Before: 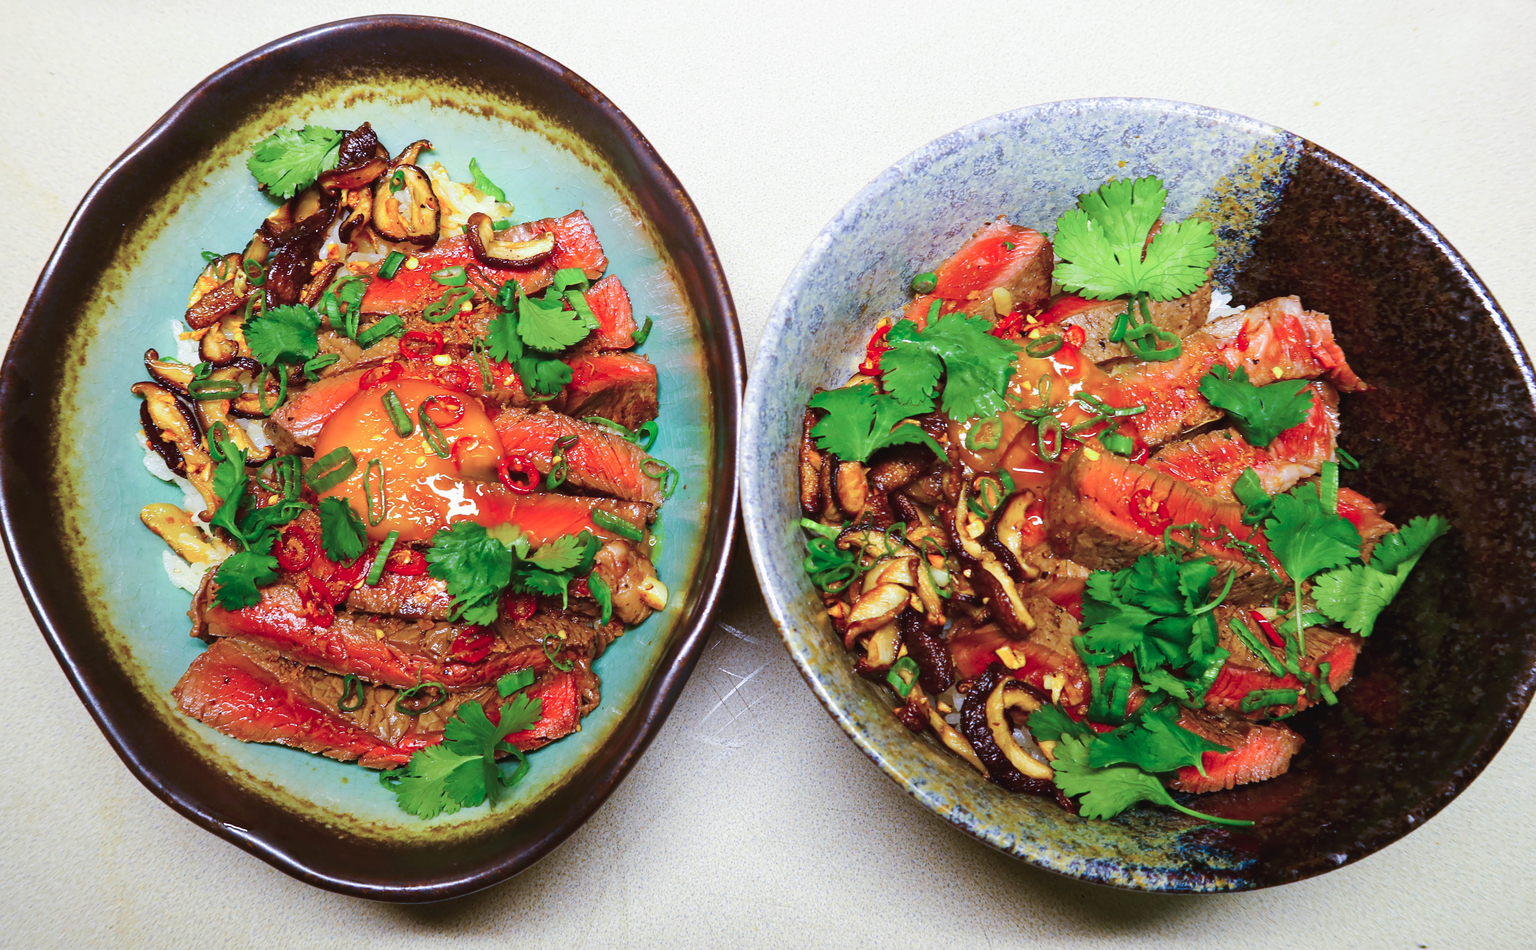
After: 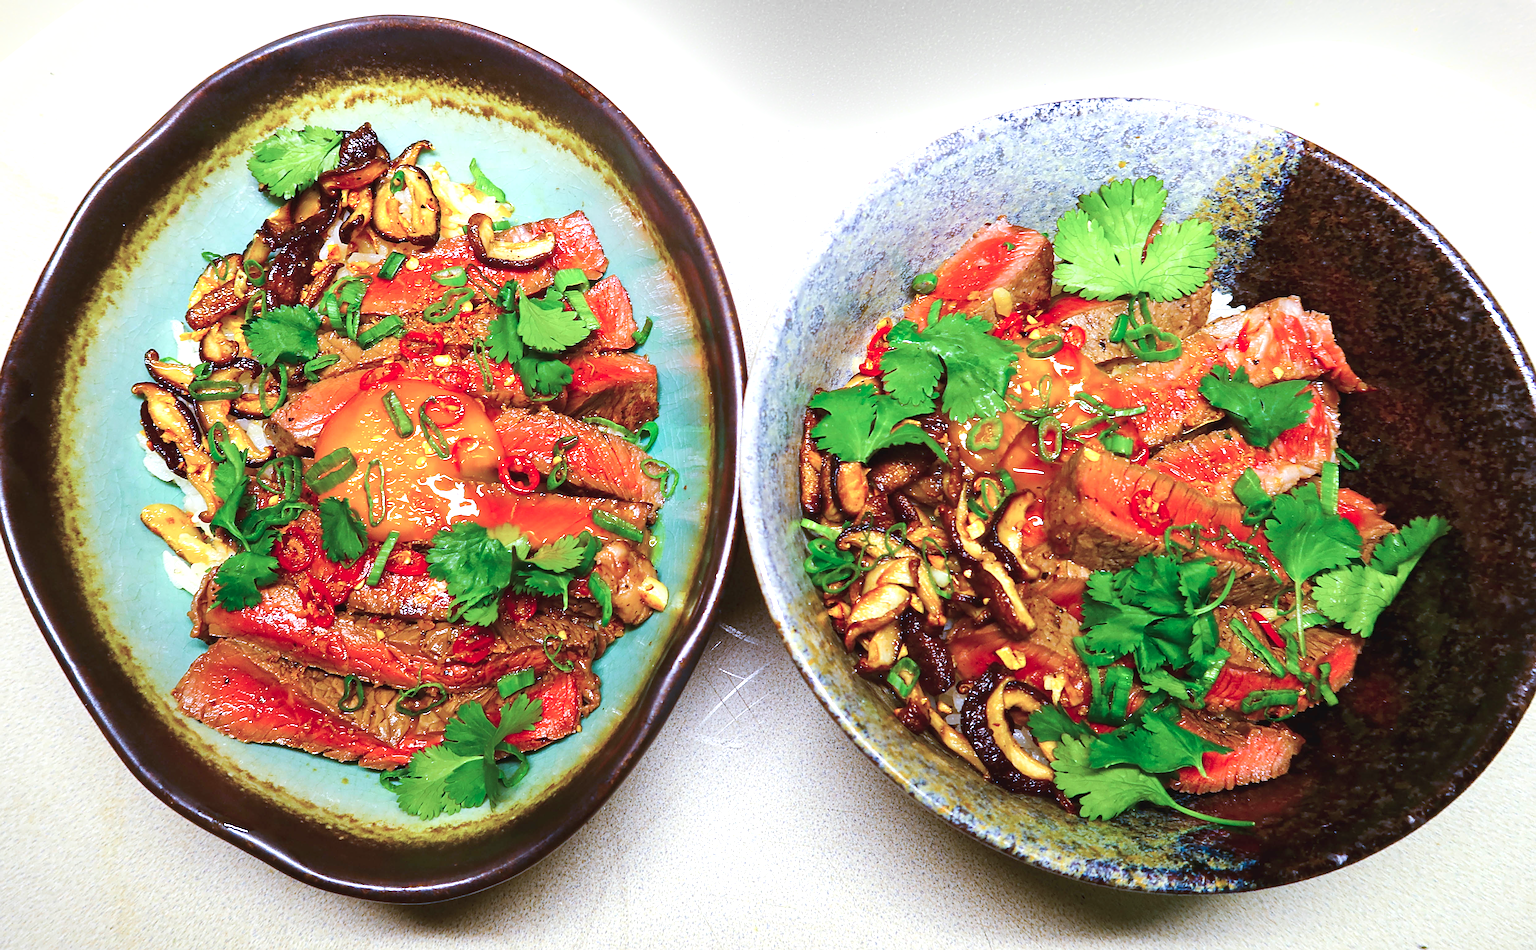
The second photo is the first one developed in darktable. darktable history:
sharpen: radius 2.767
exposure: black level correction 0.001, exposure 0.5 EV, compensate exposure bias true, compensate highlight preservation false
shadows and highlights: radius 331.84, shadows 53.55, highlights -100, compress 94.63%, highlights color adjustment 73.23%, soften with gaussian
